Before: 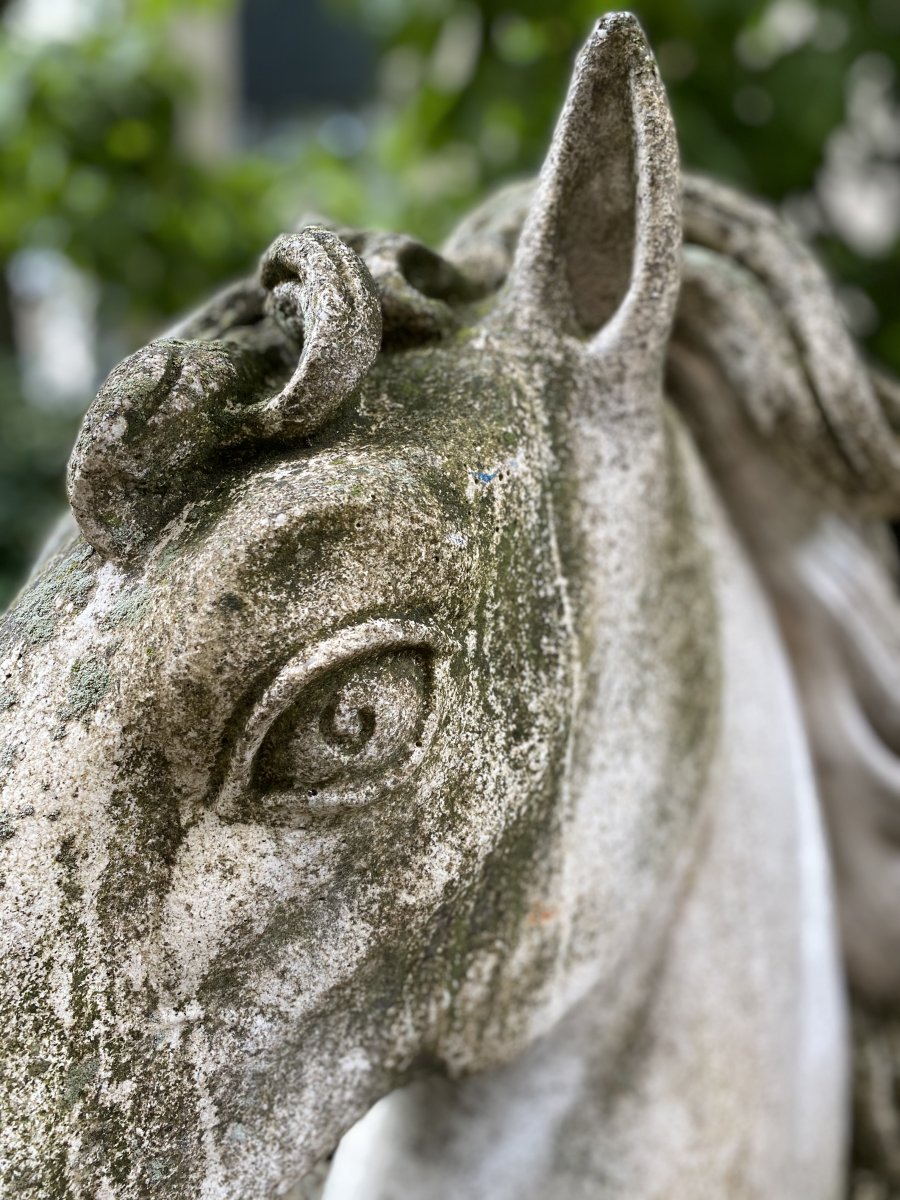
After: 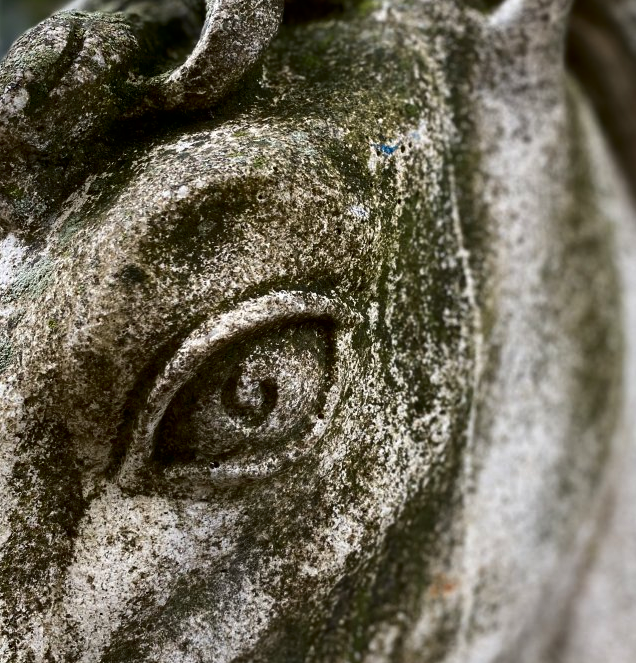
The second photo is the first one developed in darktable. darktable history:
contrast brightness saturation: contrast 0.095, brightness -0.267, saturation 0.14
crop: left 10.983%, top 27.395%, right 18.319%, bottom 17.275%
